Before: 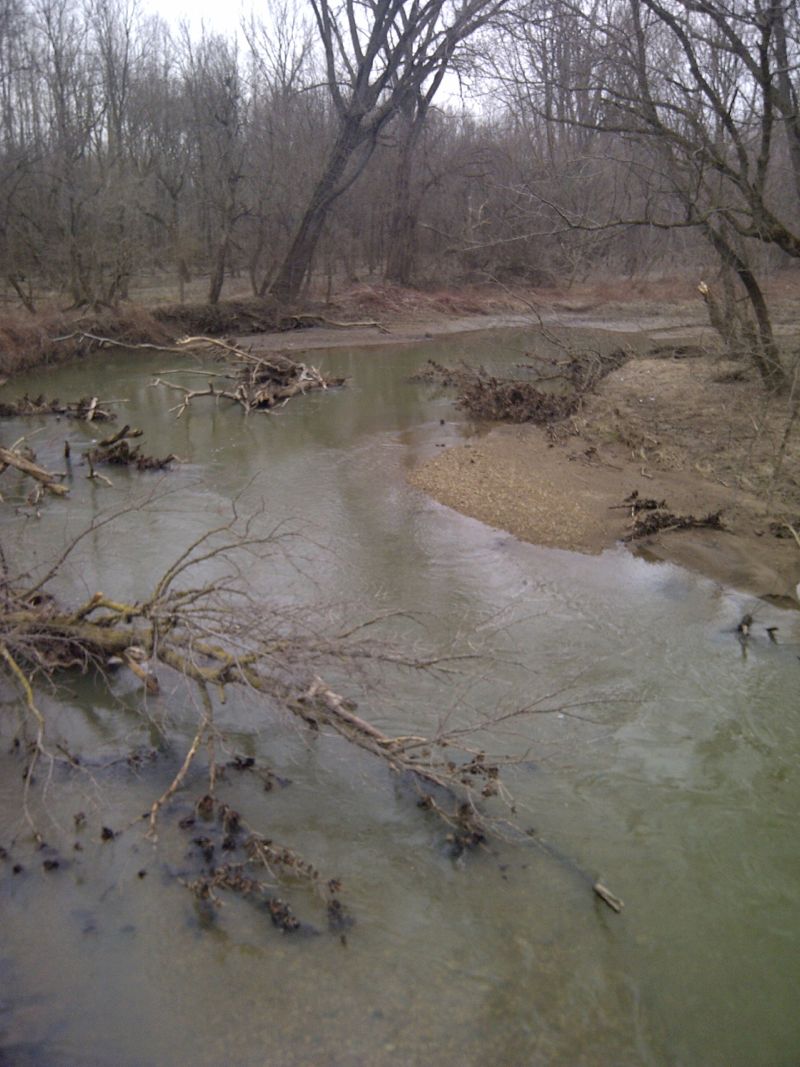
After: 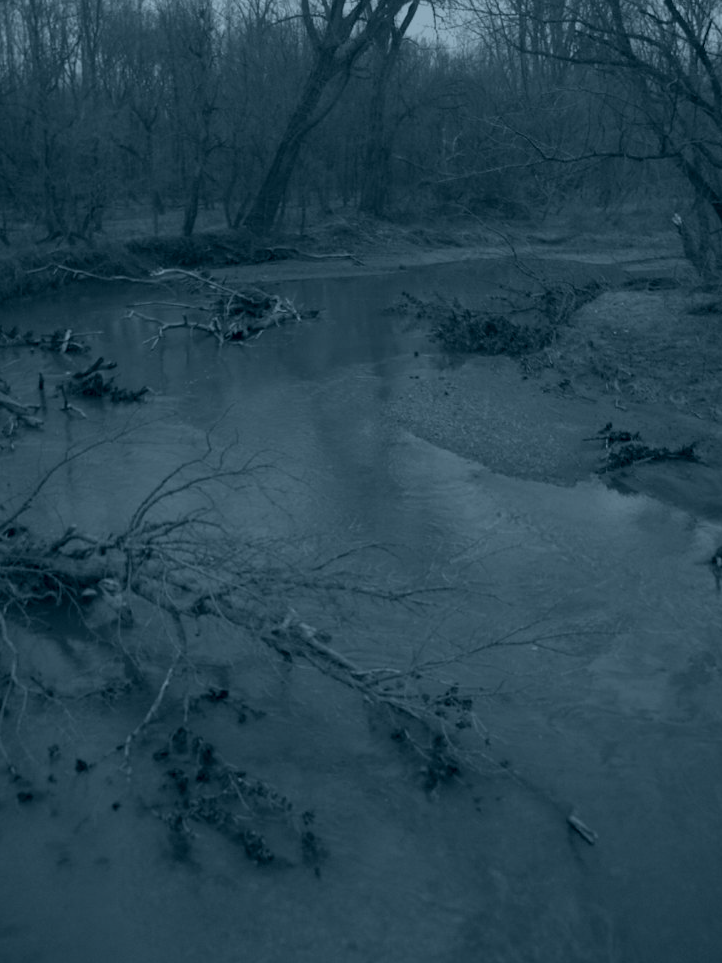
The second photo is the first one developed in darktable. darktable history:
crop: left 3.305%, top 6.436%, right 6.389%, bottom 3.258%
colorize: hue 194.4°, saturation 29%, source mix 61.75%, lightness 3.98%, version 1
color correction: highlights a* 1.12, highlights b* 24.26, shadows a* 15.58, shadows b* 24.26
exposure: black level correction 0, exposure 0.7 EV, compensate exposure bias true, compensate highlight preservation false
